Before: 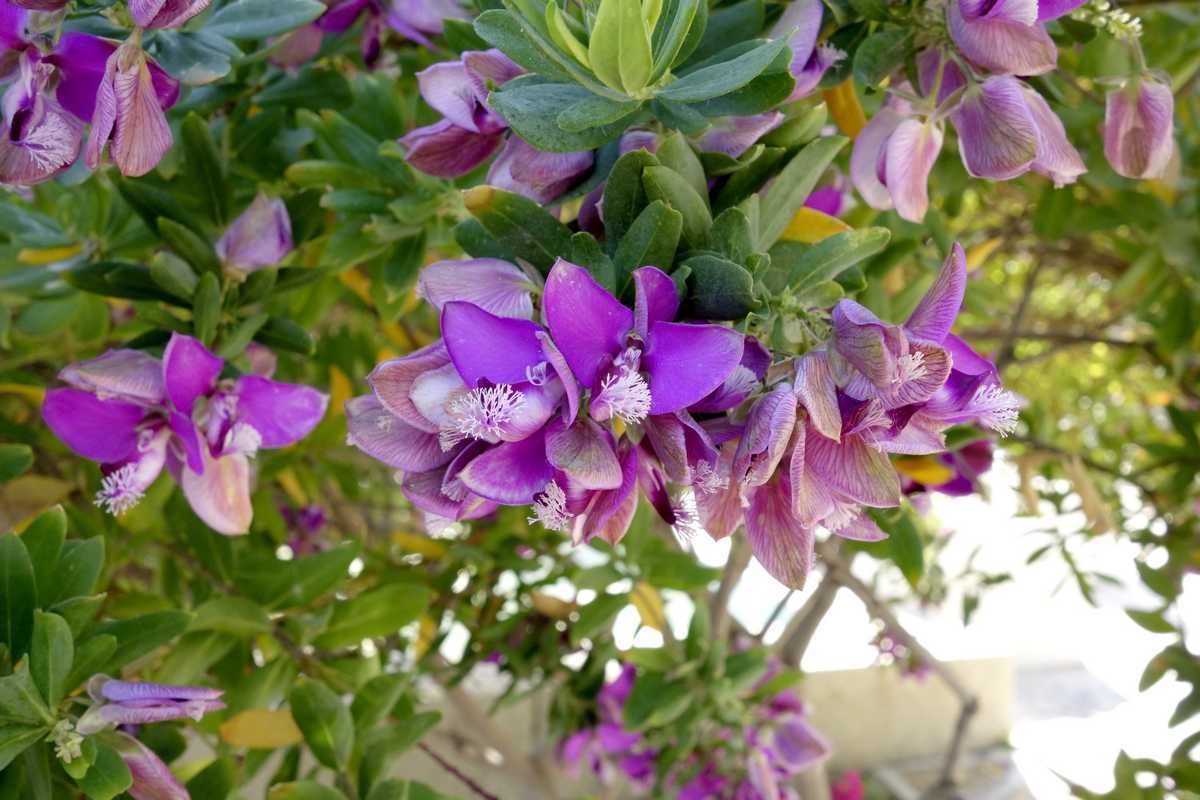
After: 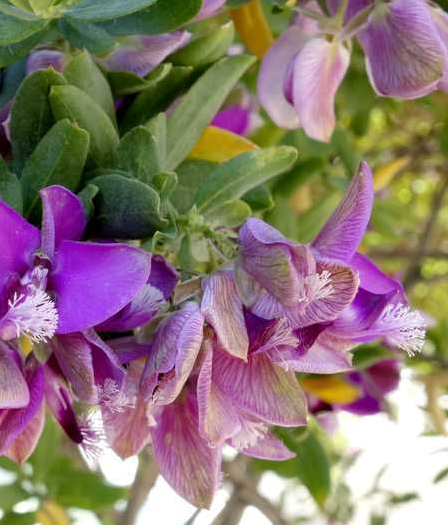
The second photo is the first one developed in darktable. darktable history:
crop and rotate: left 49.453%, top 10.129%, right 13.181%, bottom 24.235%
tone equalizer: edges refinement/feathering 500, mask exposure compensation -1.57 EV, preserve details no
